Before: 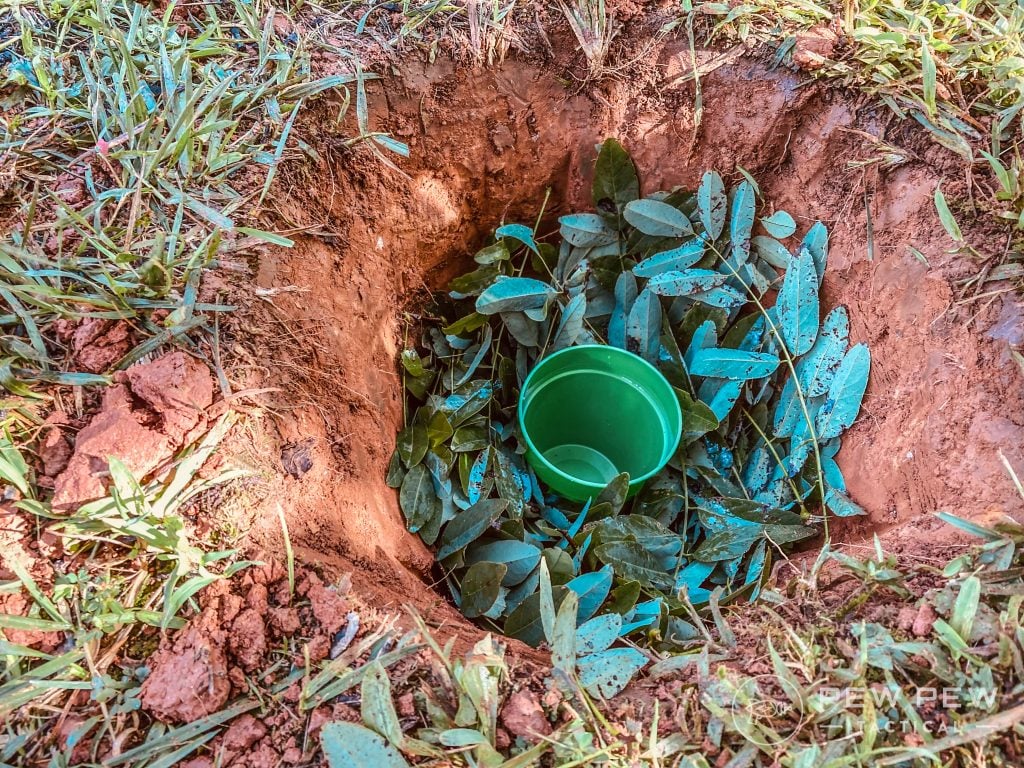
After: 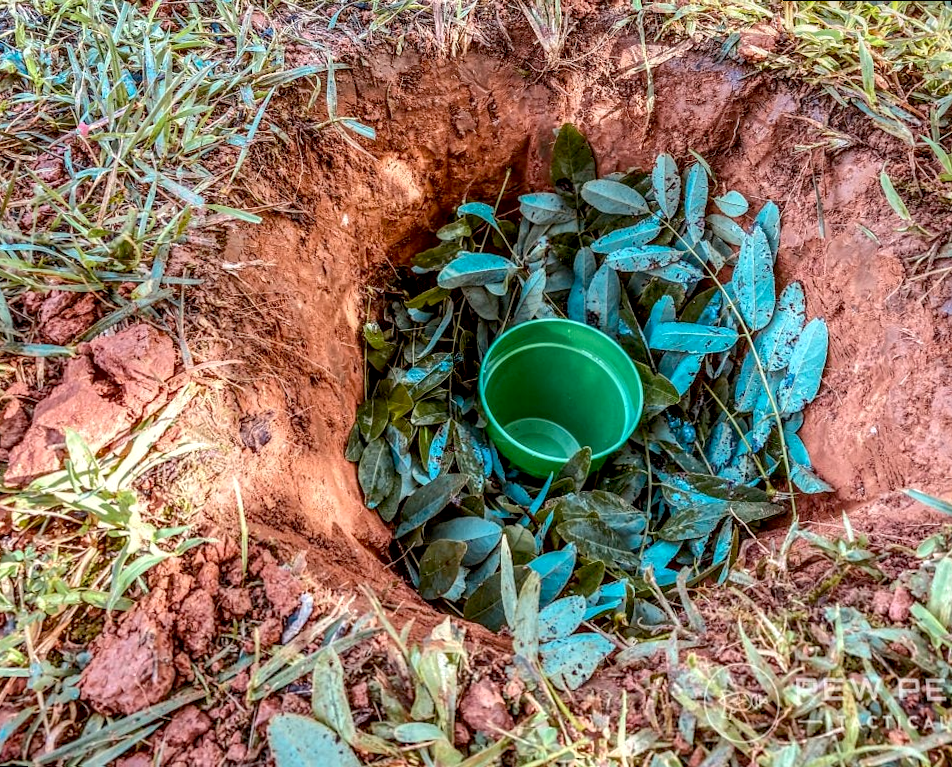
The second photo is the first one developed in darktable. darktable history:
local contrast: on, module defaults
rotate and perspective: rotation 0.215°, lens shift (vertical) -0.139, crop left 0.069, crop right 0.939, crop top 0.002, crop bottom 0.996
exposure: black level correction 0.009, exposure 0.119 EV, compensate highlight preservation false
